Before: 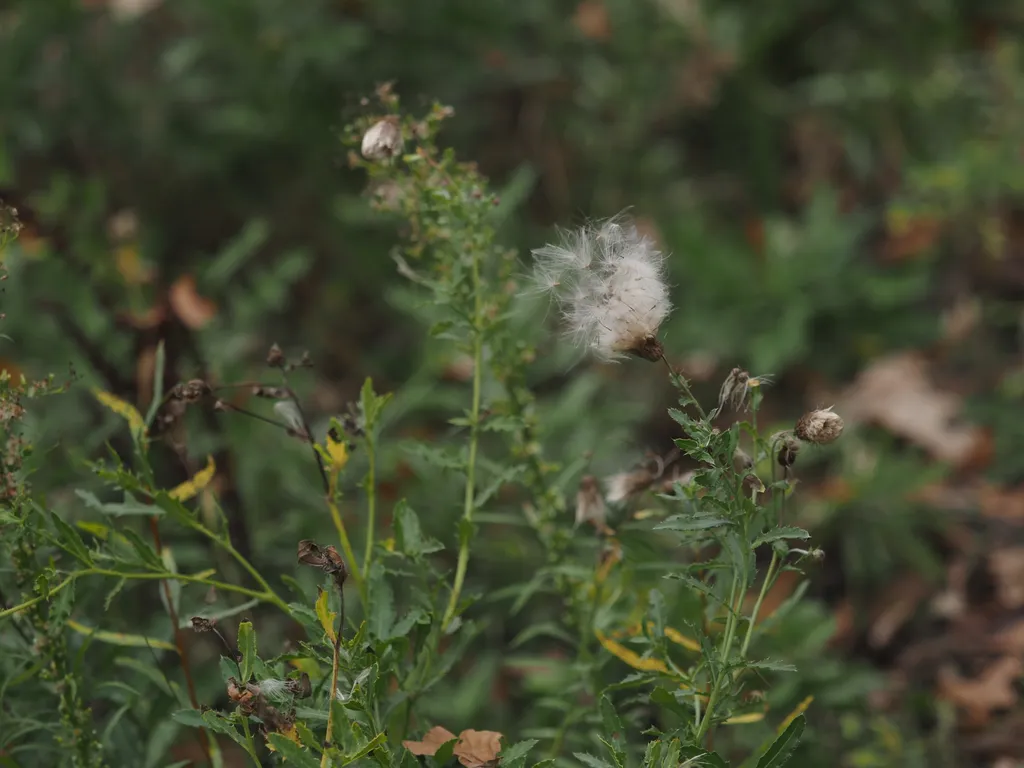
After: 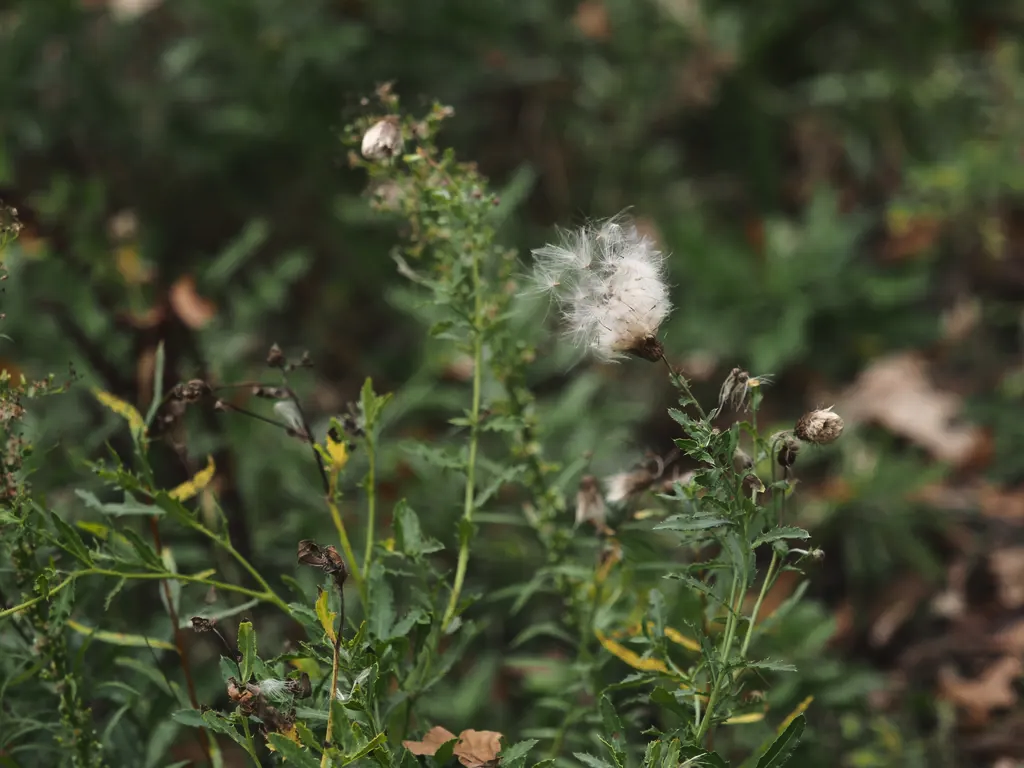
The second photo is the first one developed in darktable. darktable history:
tone curve: curves: ch0 [(0, 0.018) (0.162, 0.128) (0.434, 0.478) (0.667, 0.785) (0.819, 0.943) (1, 0.991)]; ch1 [(0, 0) (0.402, 0.36) (0.476, 0.449) (0.506, 0.505) (0.523, 0.518) (0.579, 0.626) (0.641, 0.668) (0.693, 0.745) (0.861, 0.934) (1, 1)]; ch2 [(0, 0) (0.424, 0.388) (0.483, 0.472) (0.503, 0.505) (0.521, 0.519) (0.547, 0.581) (0.582, 0.648) (0.699, 0.759) (0.997, 0.858)]
